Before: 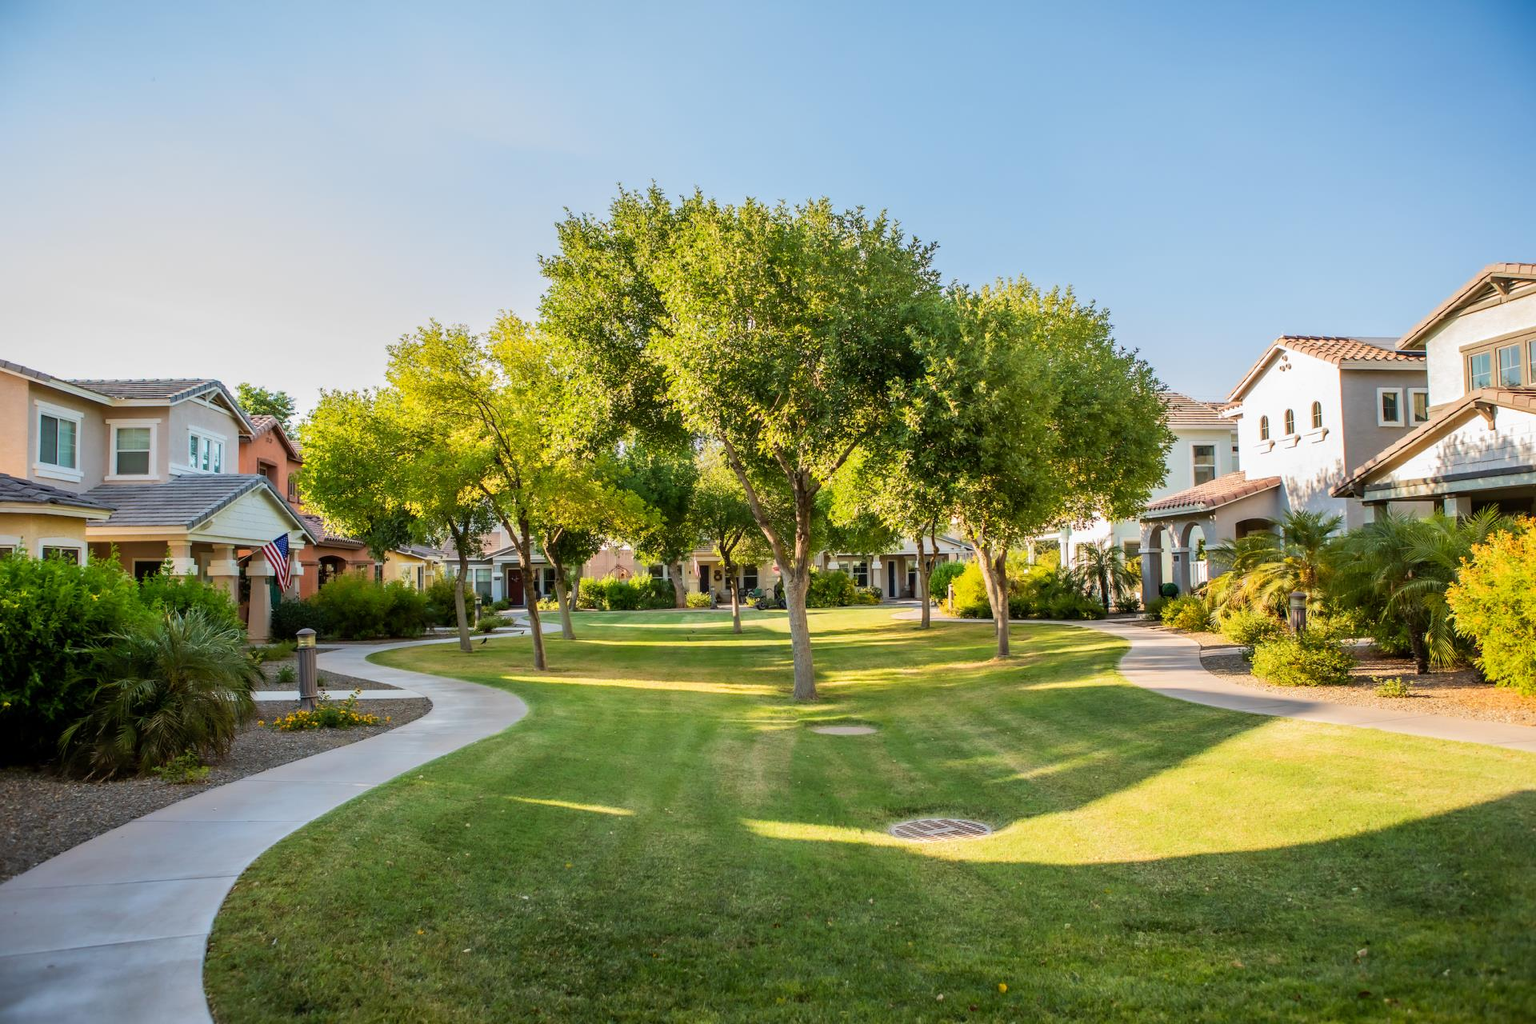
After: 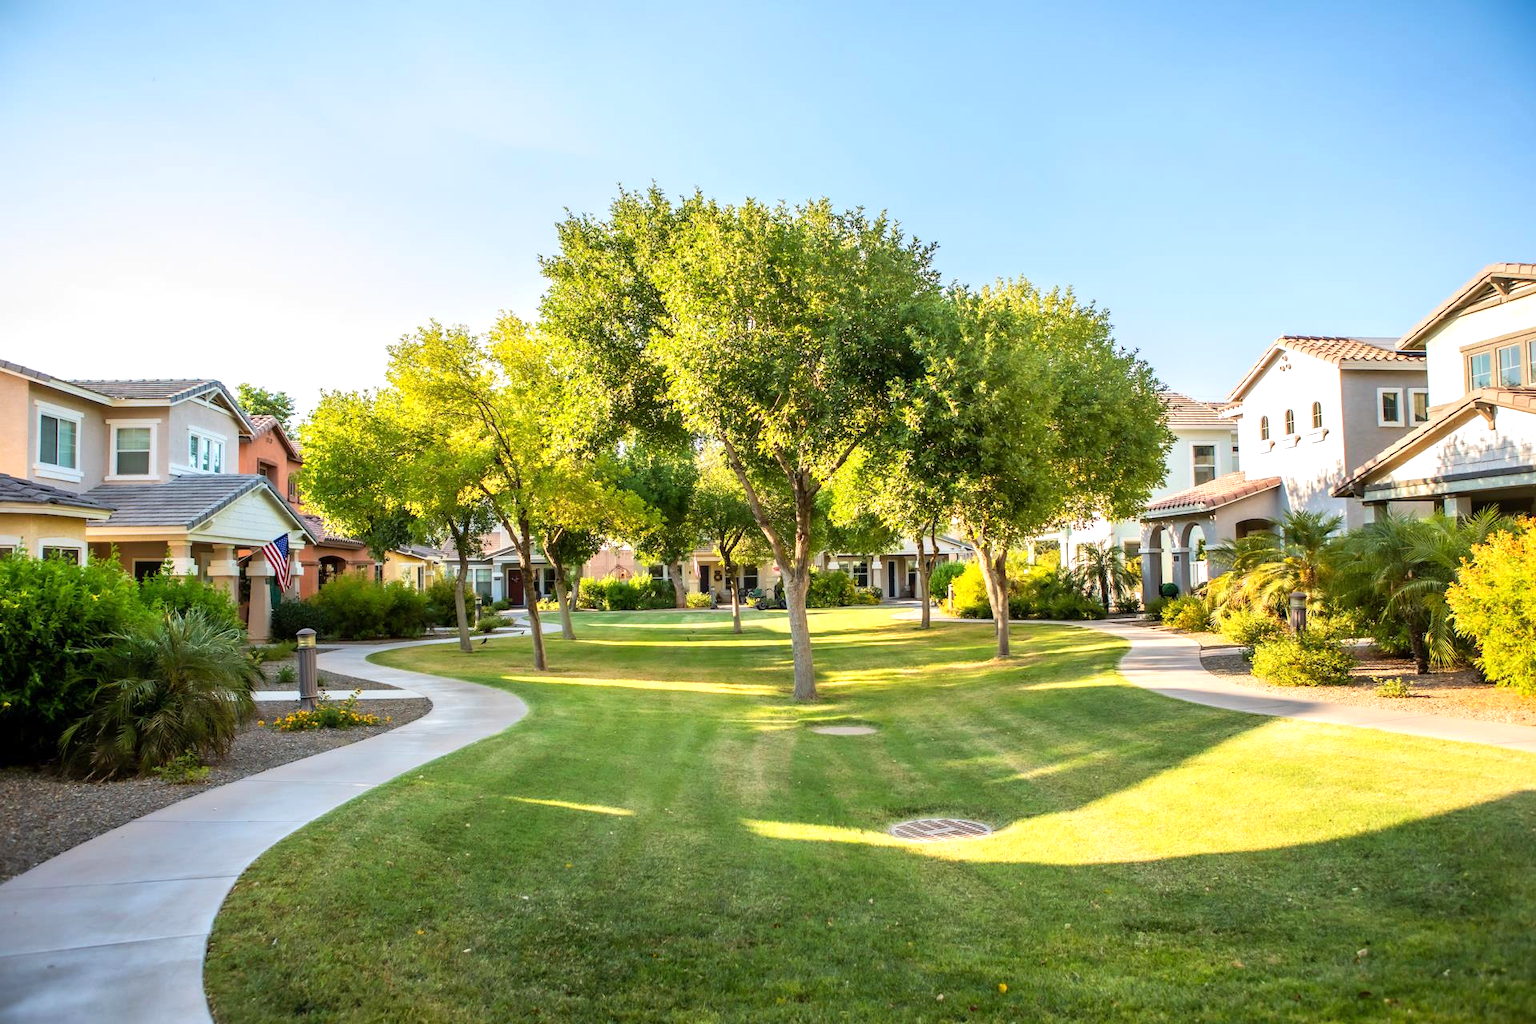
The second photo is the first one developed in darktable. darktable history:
exposure: exposure 0.496 EV, compensate highlight preservation false
rotate and perspective: crop left 0, crop top 0
